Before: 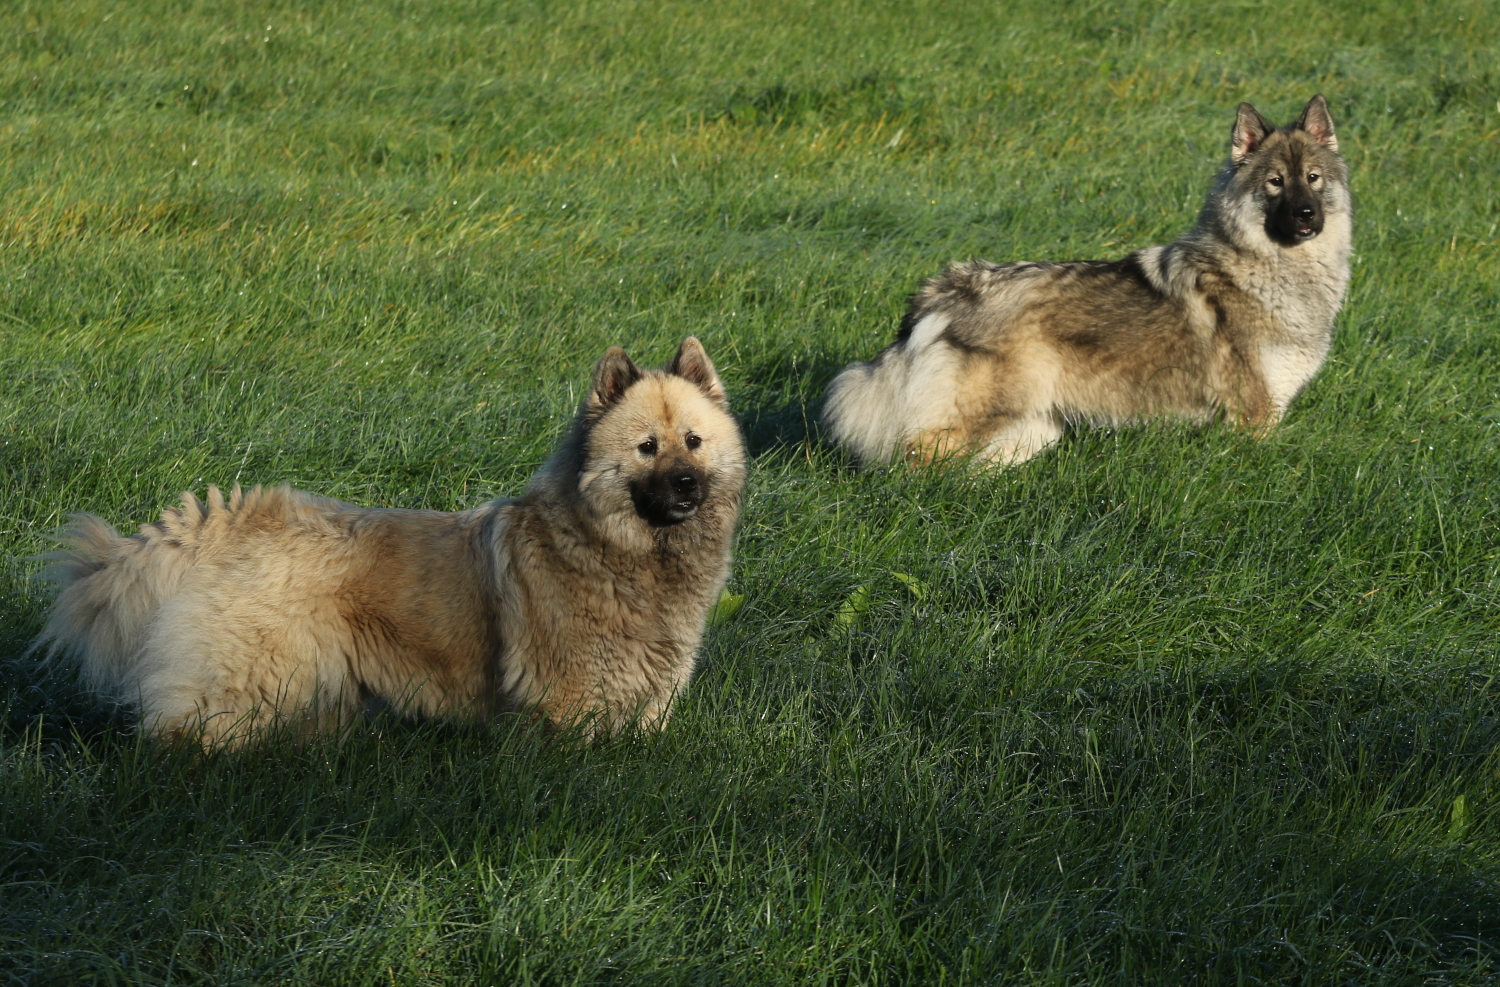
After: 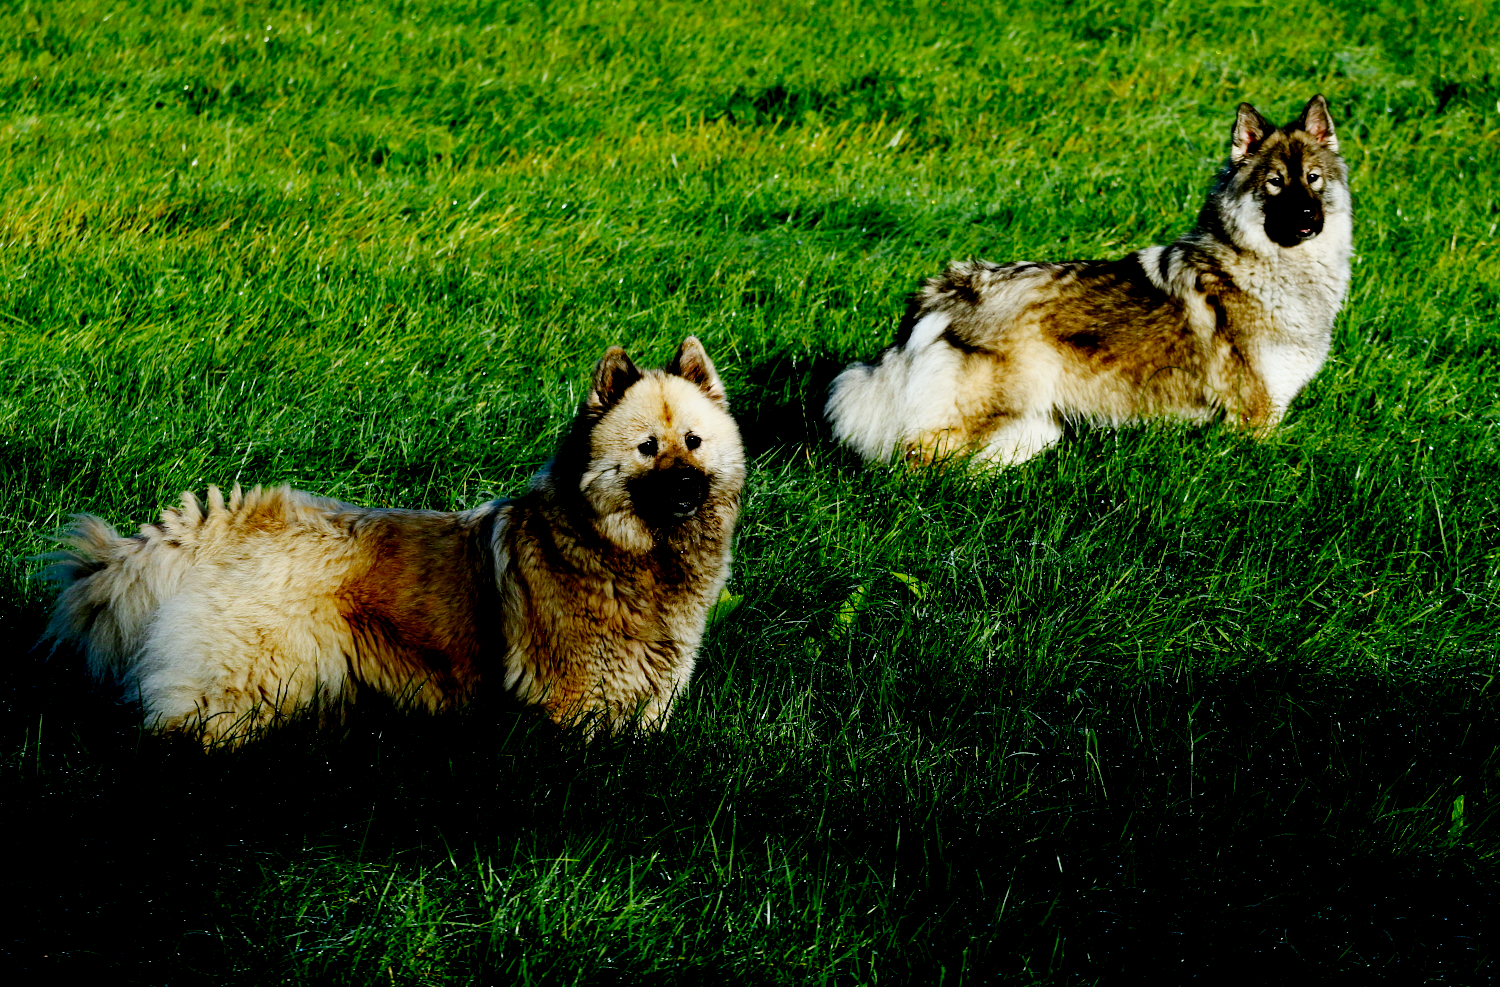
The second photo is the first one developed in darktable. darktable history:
tone equalizer: on, module defaults
exposure: black level correction 0.056, compensate highlight preservation false
color calibration: x 0.37, y 0.377, temperature 4289.93 K
base curve: curves: ch0 [(0, 0) (0.036, 0.025) (0.121, 0.166) (0.206, 0.329) (0.605, 0.79) (1, 1)], preserve colors none
